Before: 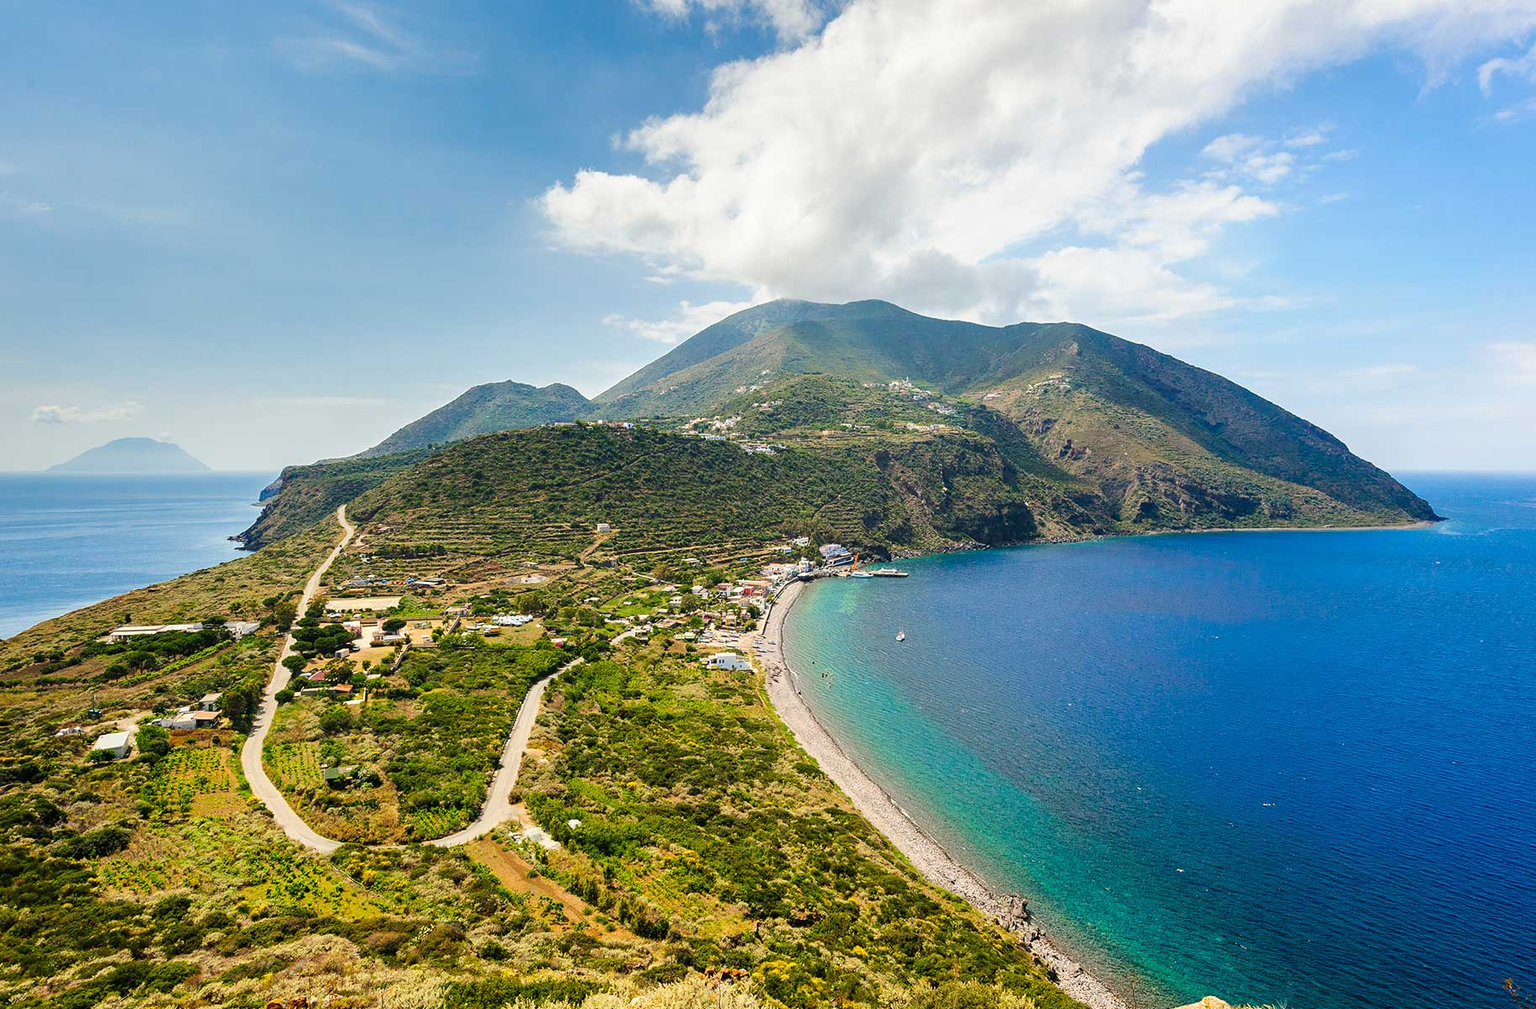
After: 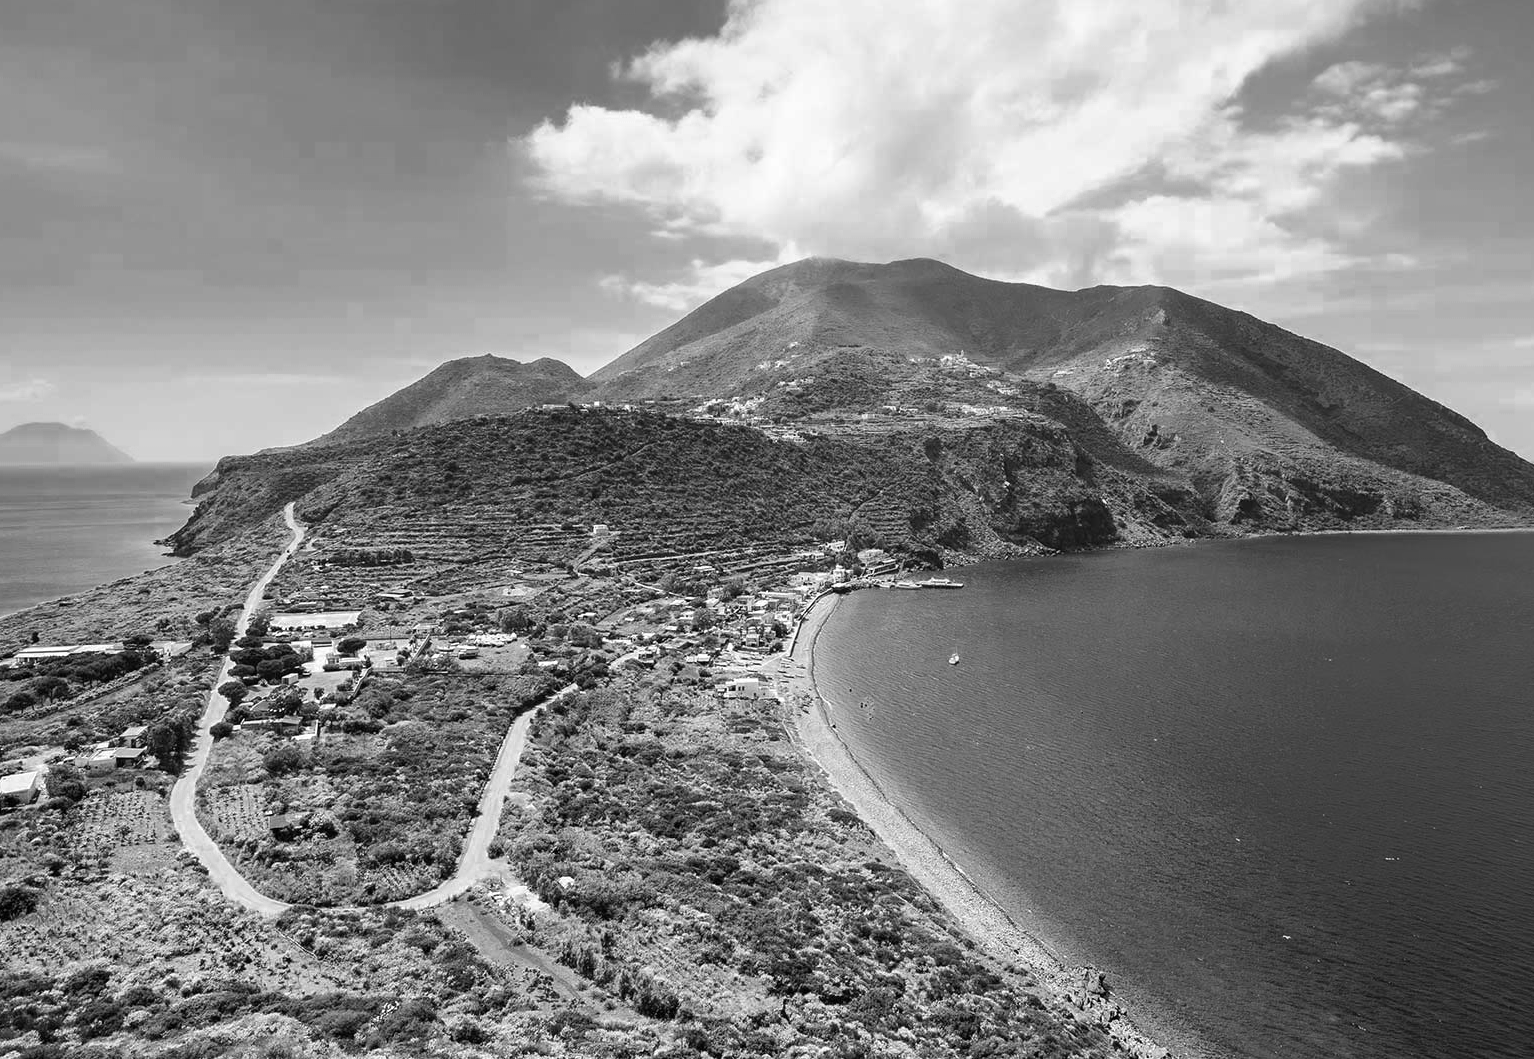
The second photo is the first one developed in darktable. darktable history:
crop: left 6.446%, top 8.188%, right 9.538%, bottom 3.548%
monochrome: a -4.13, b 5.16, size 1
color zones: curves: ch0 [(0.002, 0.593) (0.143, 0.417) (0.285, 0.541) (0.455, 0.289) (0.608, 0.327) (0.727, 0.283) (0.869, 0.571) (1, 0.603)]; ch1 [(0, 0) (0.143, 0) (0.286, 0) (0.429, 0) (0.571, 0) (0.714, 0) (0.857, 0)]
